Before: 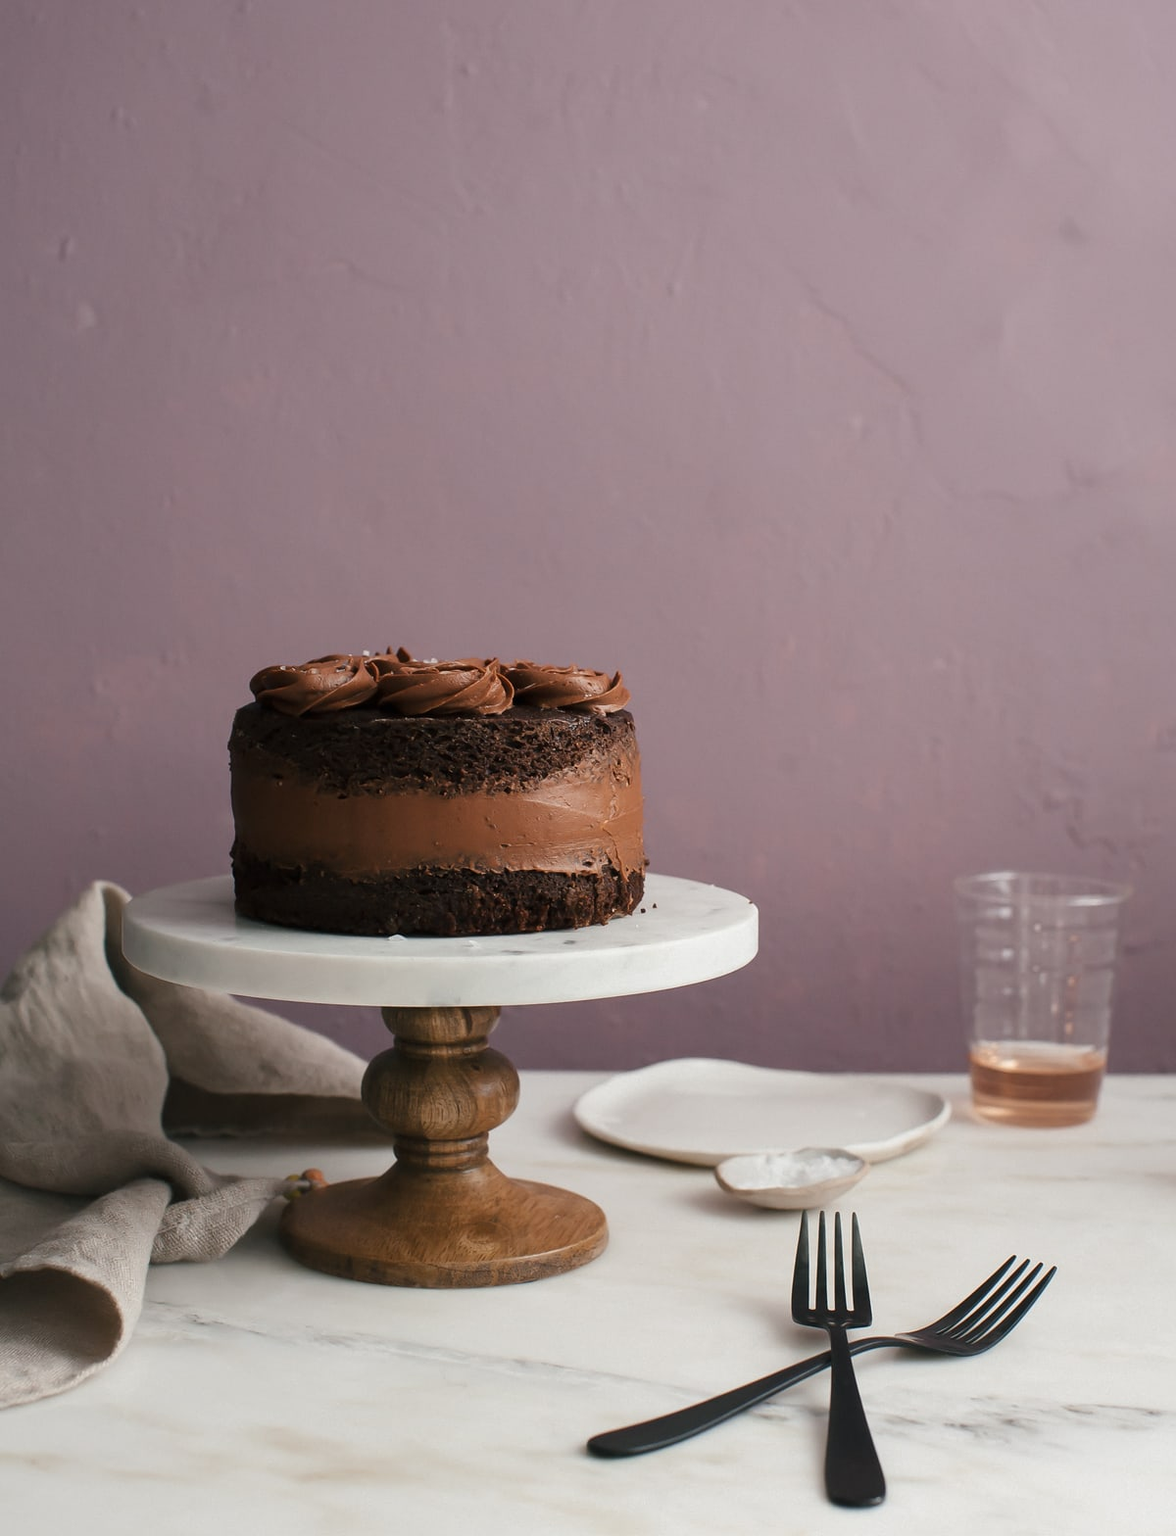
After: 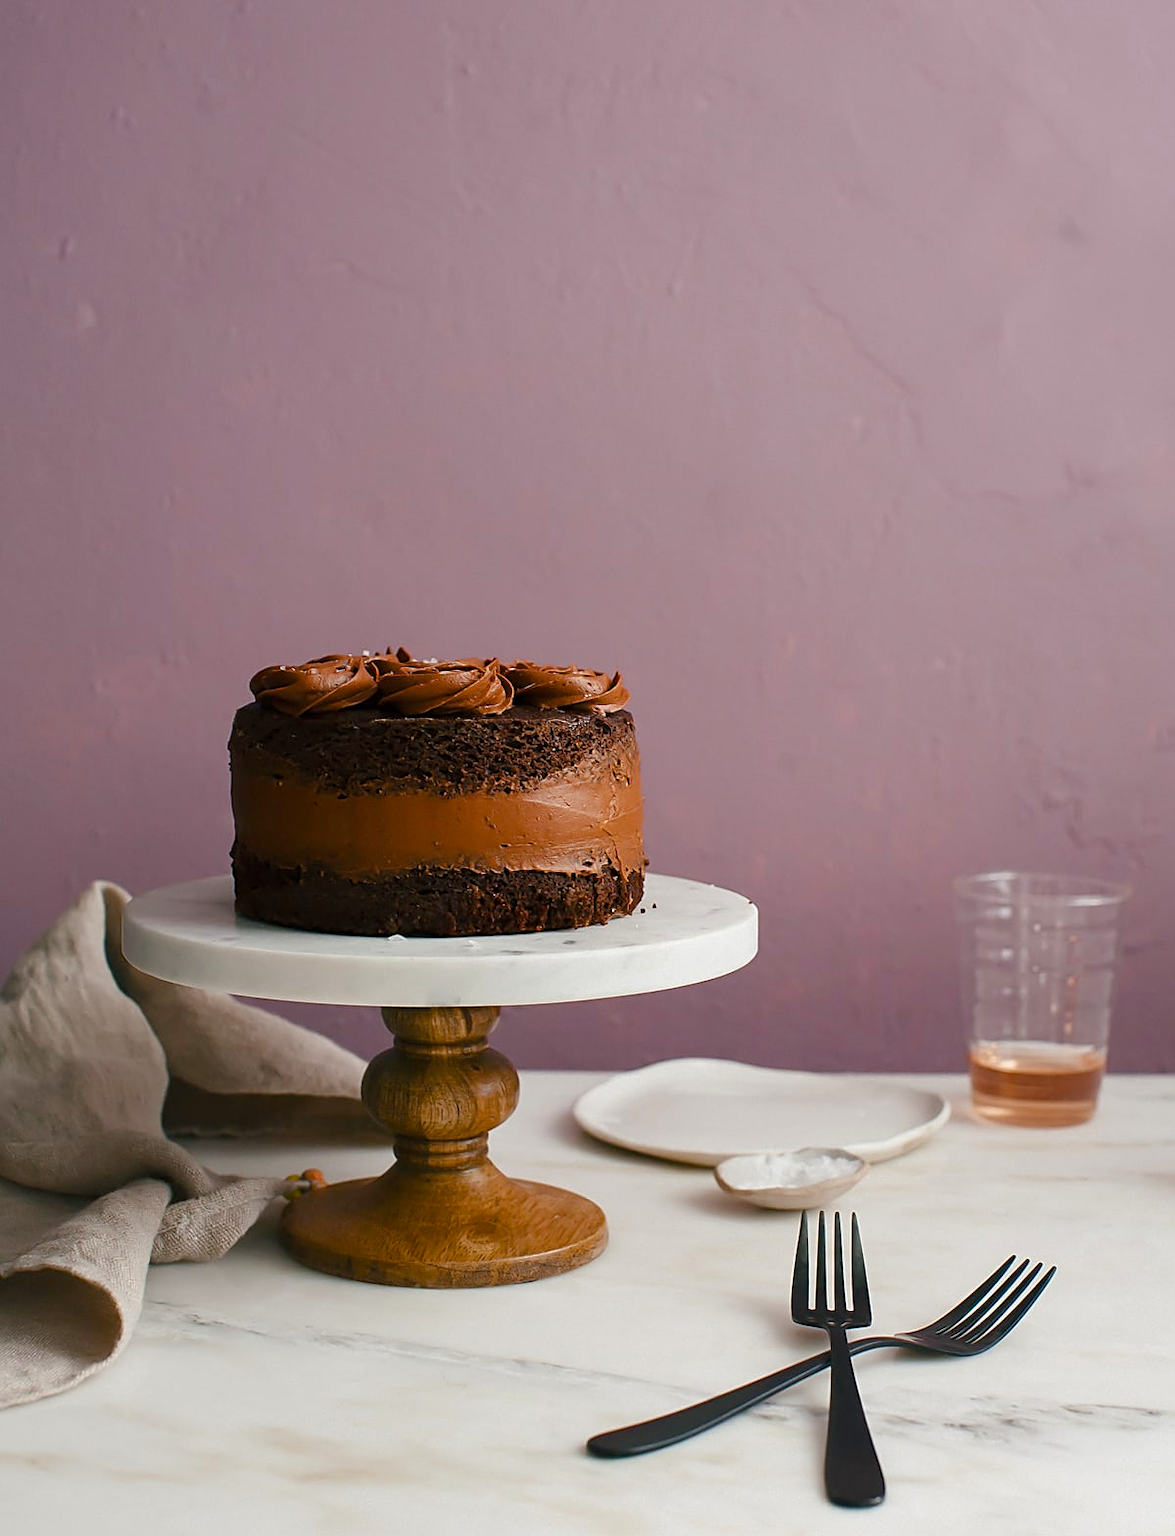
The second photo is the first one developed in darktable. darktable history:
sharpen: on, module defaults
color balance rgb: perceptual saturation grading › global saturation 20%, perceptual saturation grading › highlights -25.597%, perceptual saturation grading › shadows 49.646%, perceptual brilliance grading › global brilliance 2.816%, perceptual brilliance grading › highlights -2.936%, perceptual brilliance grading › shadows 3.164%, global vibrance 20%
